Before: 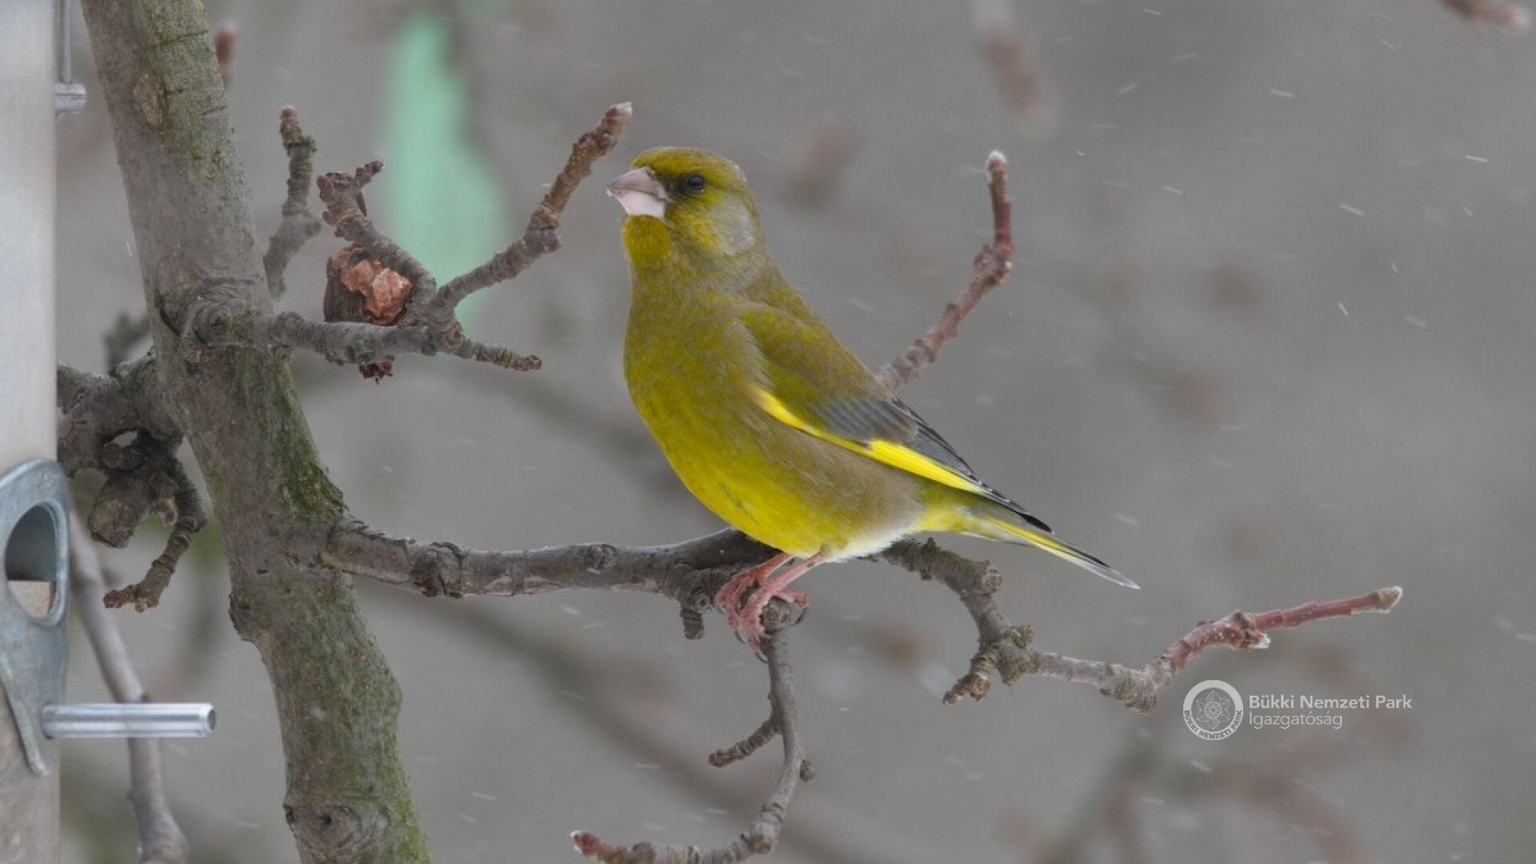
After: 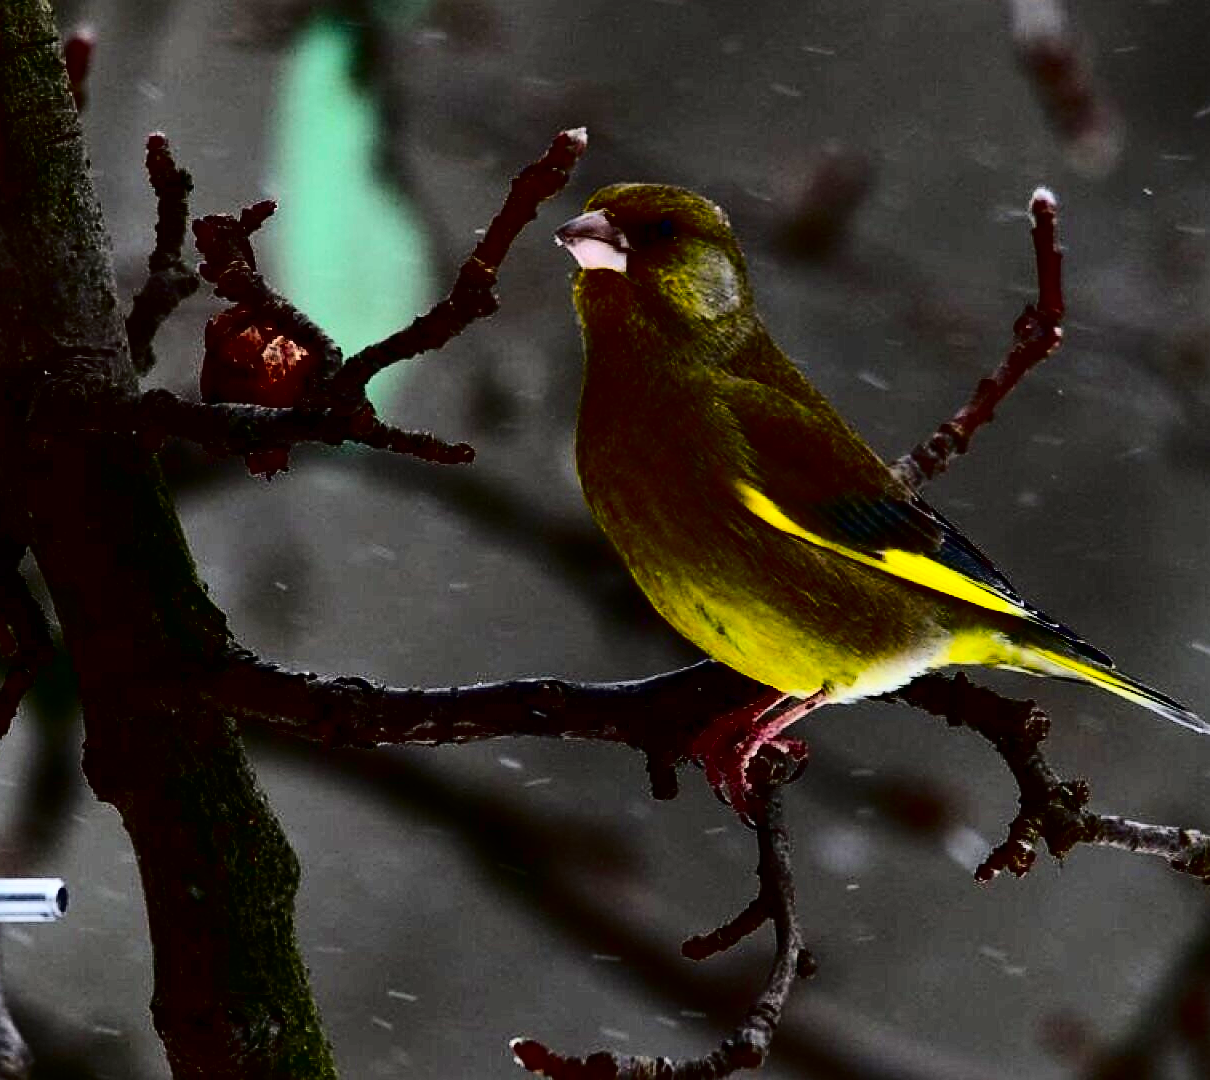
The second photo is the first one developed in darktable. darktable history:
contrast brightness saturation: contrast 0.762, brightness -0.99, saturation 0.992
sharpen: on, module defaults
crop: left 10.583%, right 26.391%
